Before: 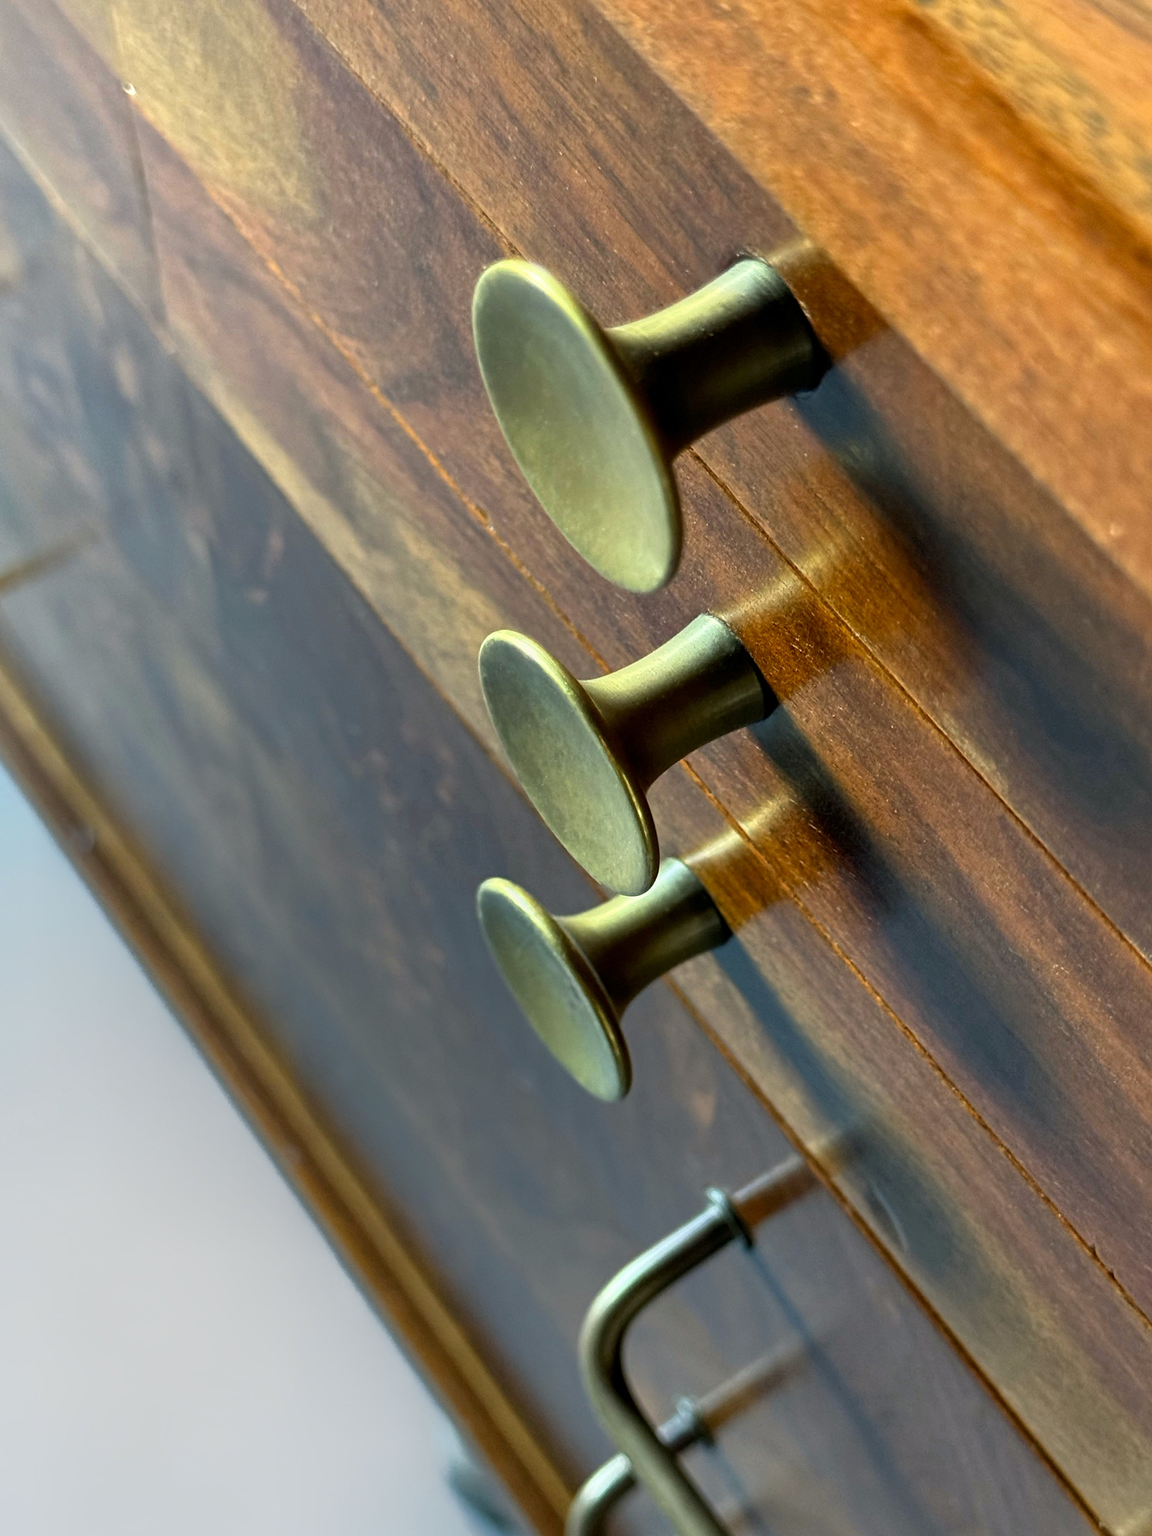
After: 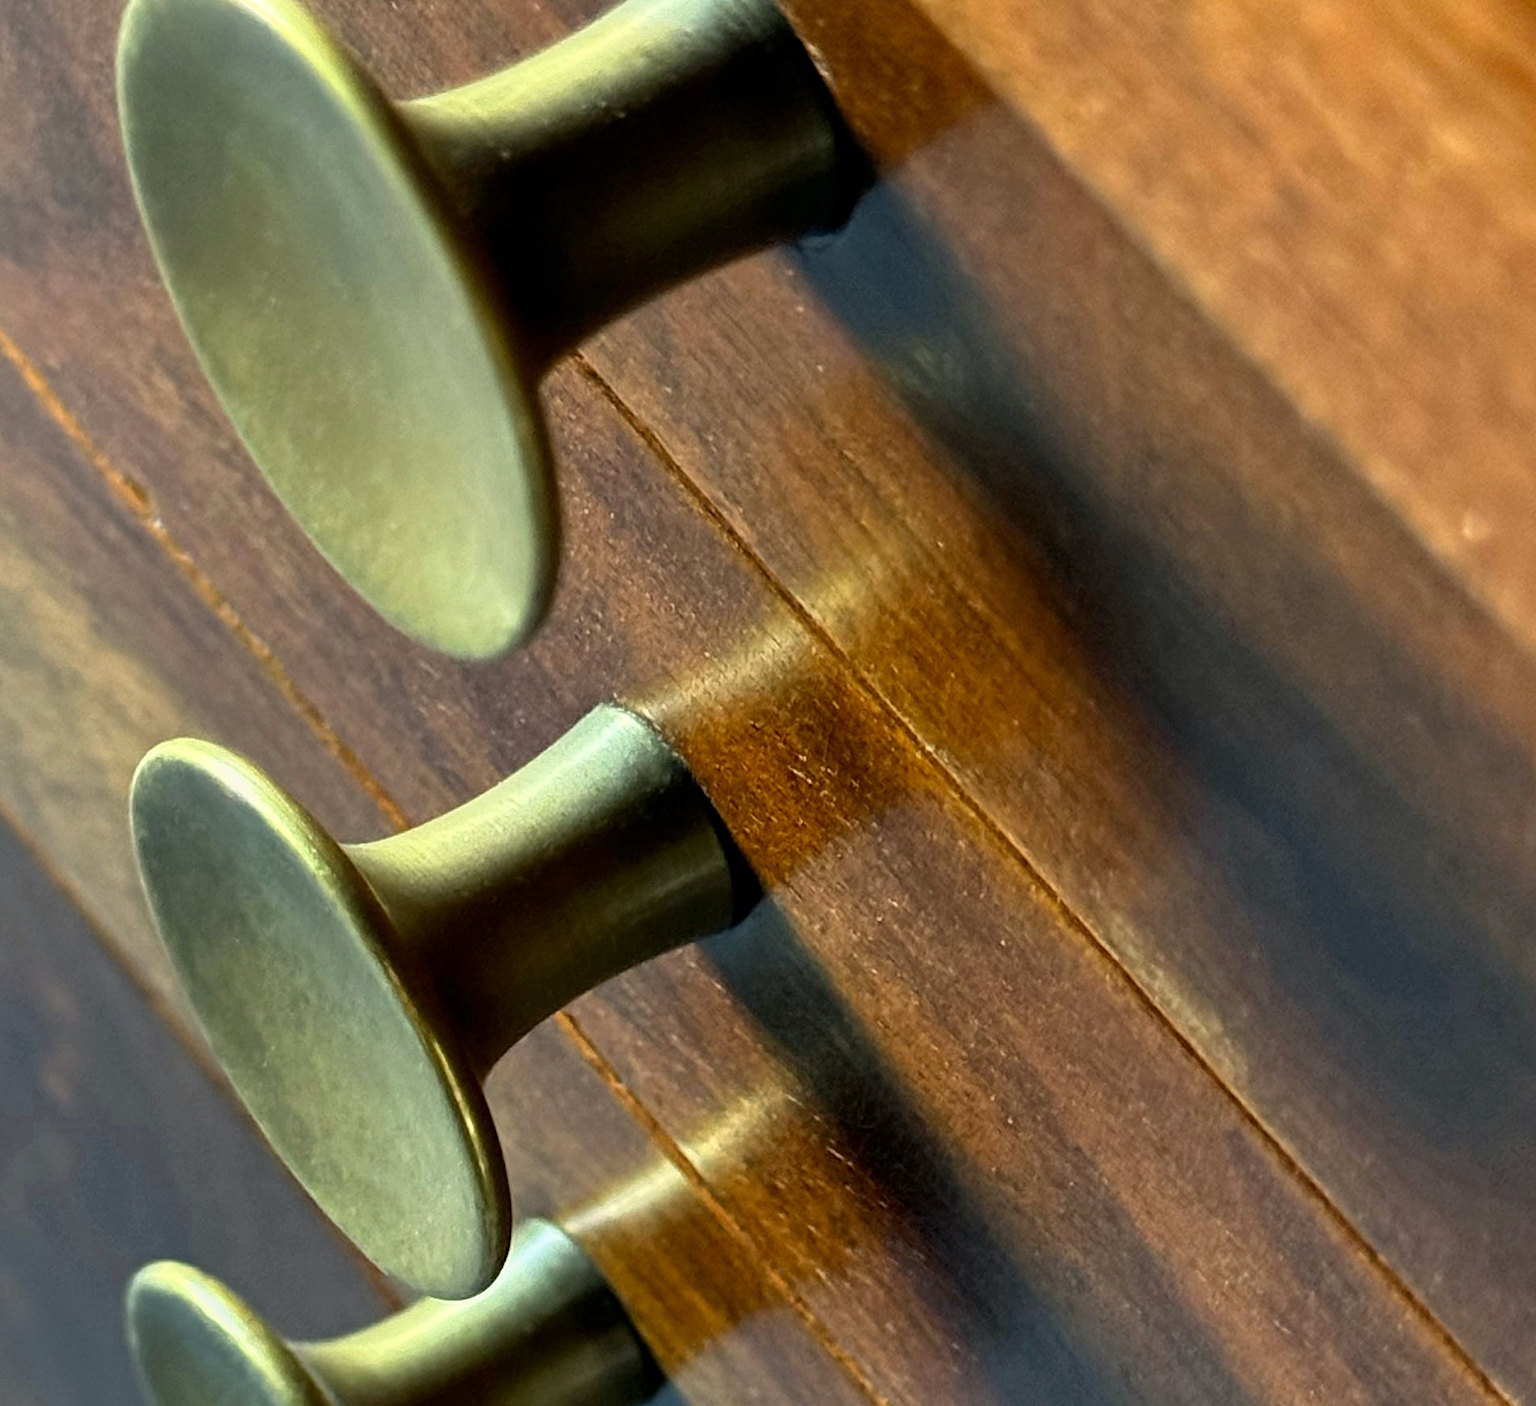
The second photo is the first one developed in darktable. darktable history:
crop: left 36.234%, top 18.256%, right 0.604%, bottom 38.184%
